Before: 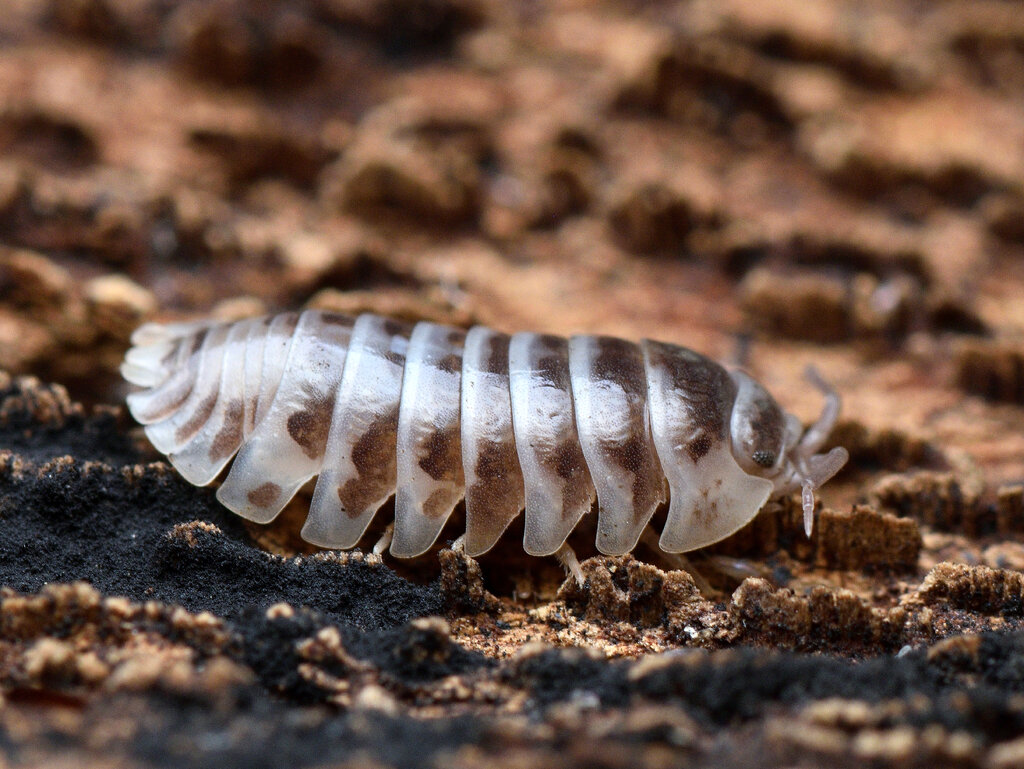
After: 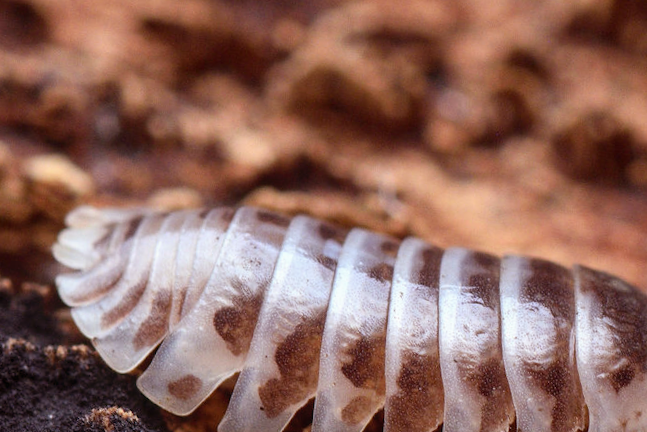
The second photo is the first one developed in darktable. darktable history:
crop and rotate: angle -4.99°, left 2.122%, top 6.945%, right 27.566%, bottom 30.519%
rgb levels: mode RGB, independent channels, levels [[0, 0.474, 1], [0, 0.5, 1], [0, 0.5, 1]]
local contrast: detail 110%
